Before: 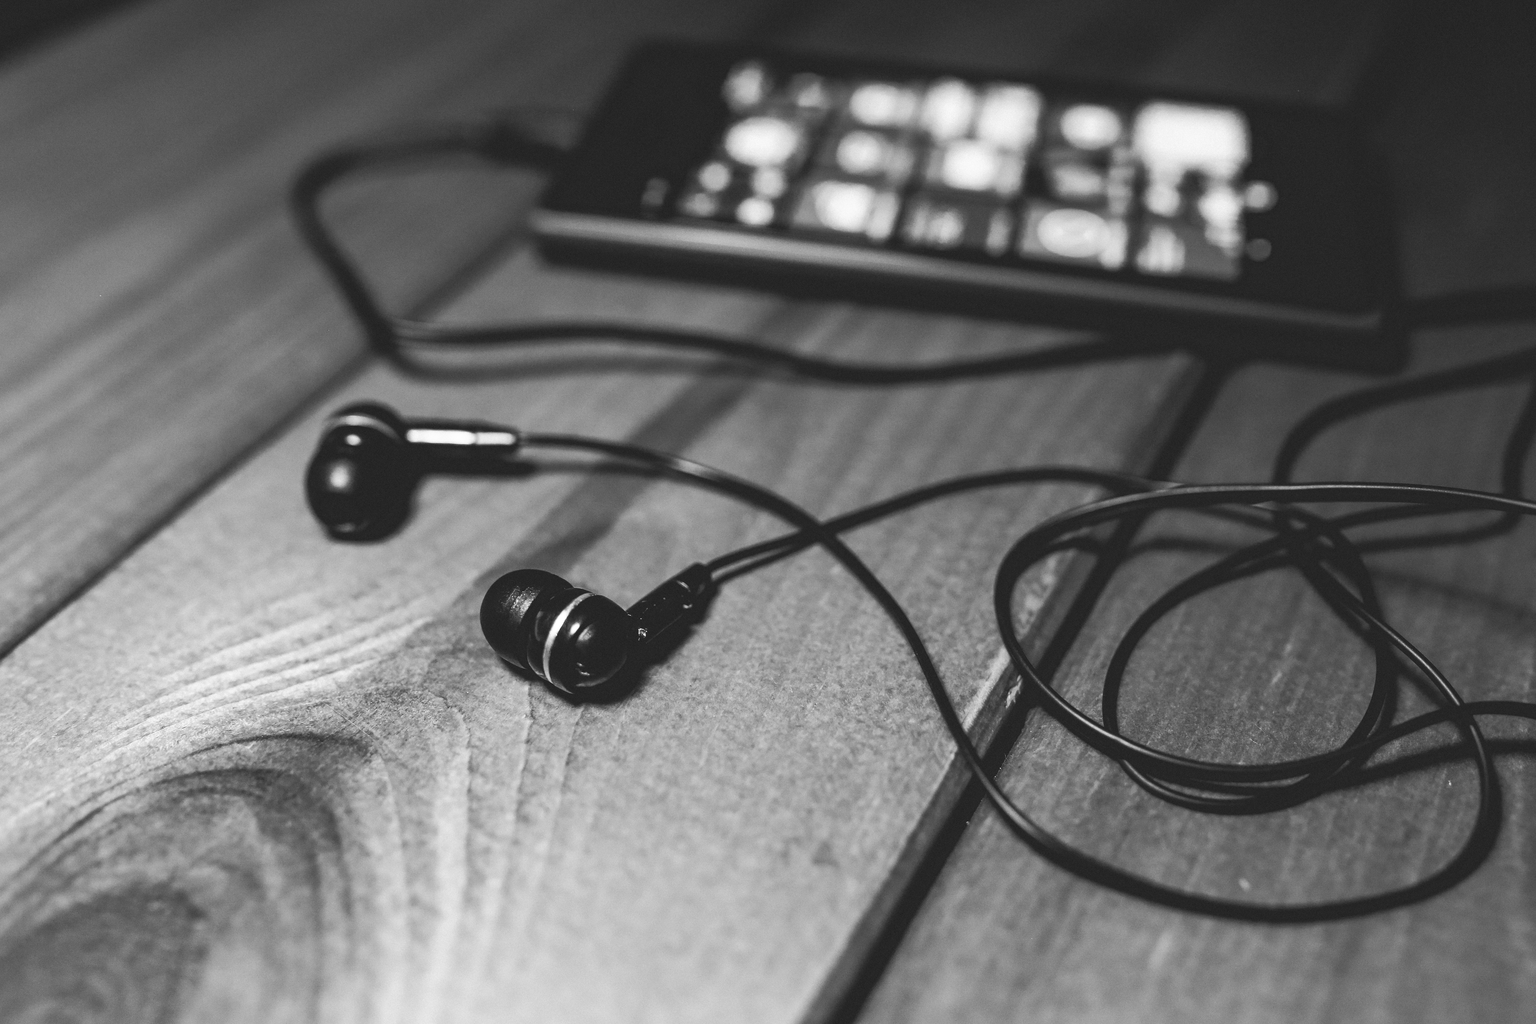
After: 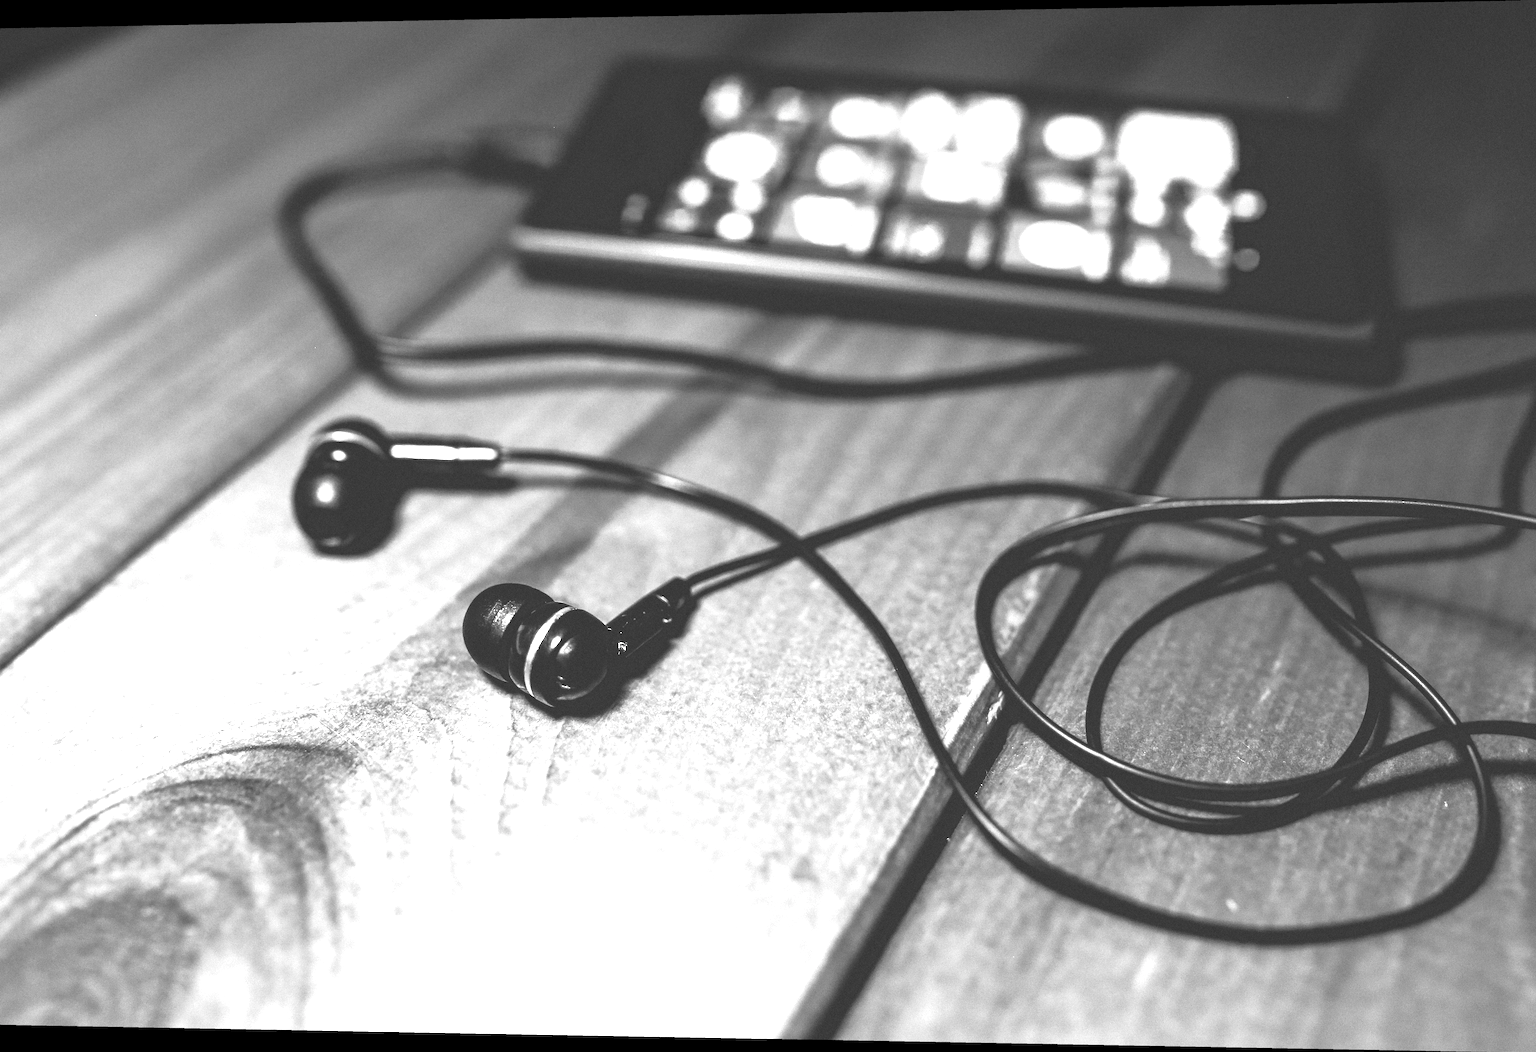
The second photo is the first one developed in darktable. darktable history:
rotate and perspective: lens shift (horizontal) -0.055, automatic cropping off
exposure: black level correction 0.001, exposure 1.3 EV, compensate highlight preservation false
